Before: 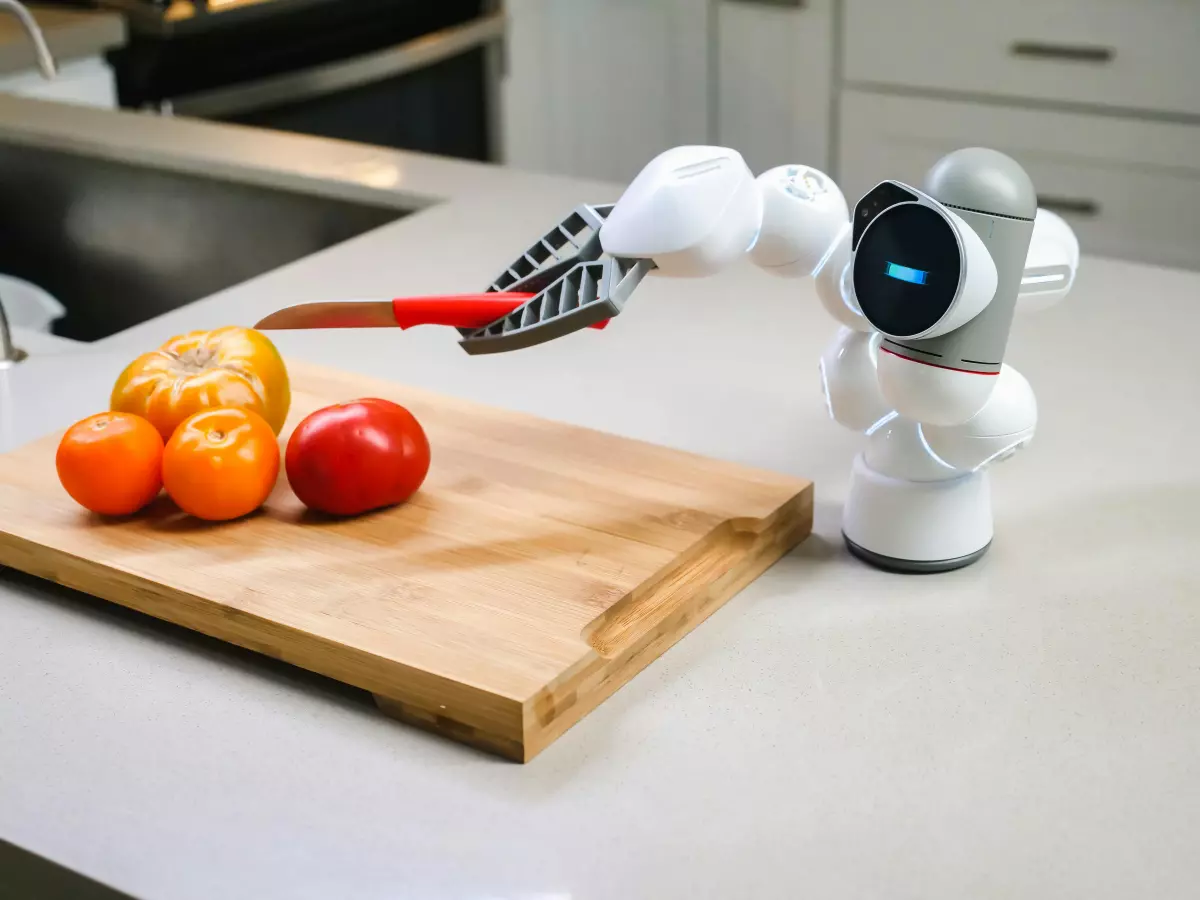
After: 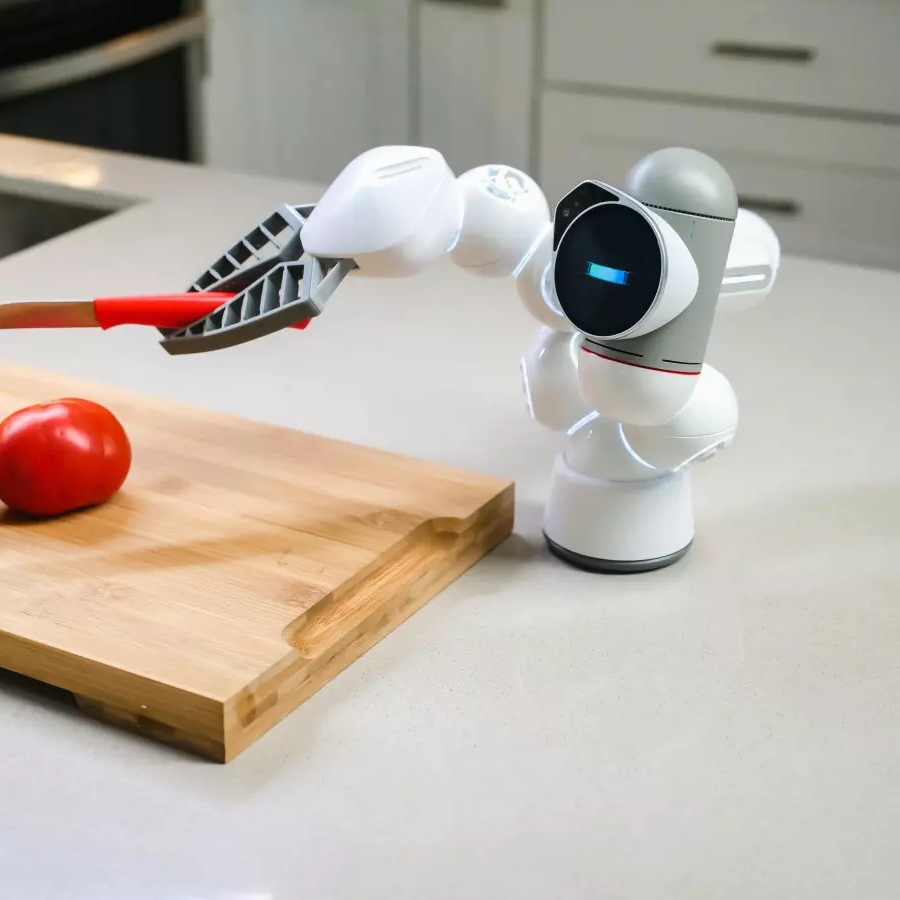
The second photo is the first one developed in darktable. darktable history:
crop and rotate: left 24.95%
